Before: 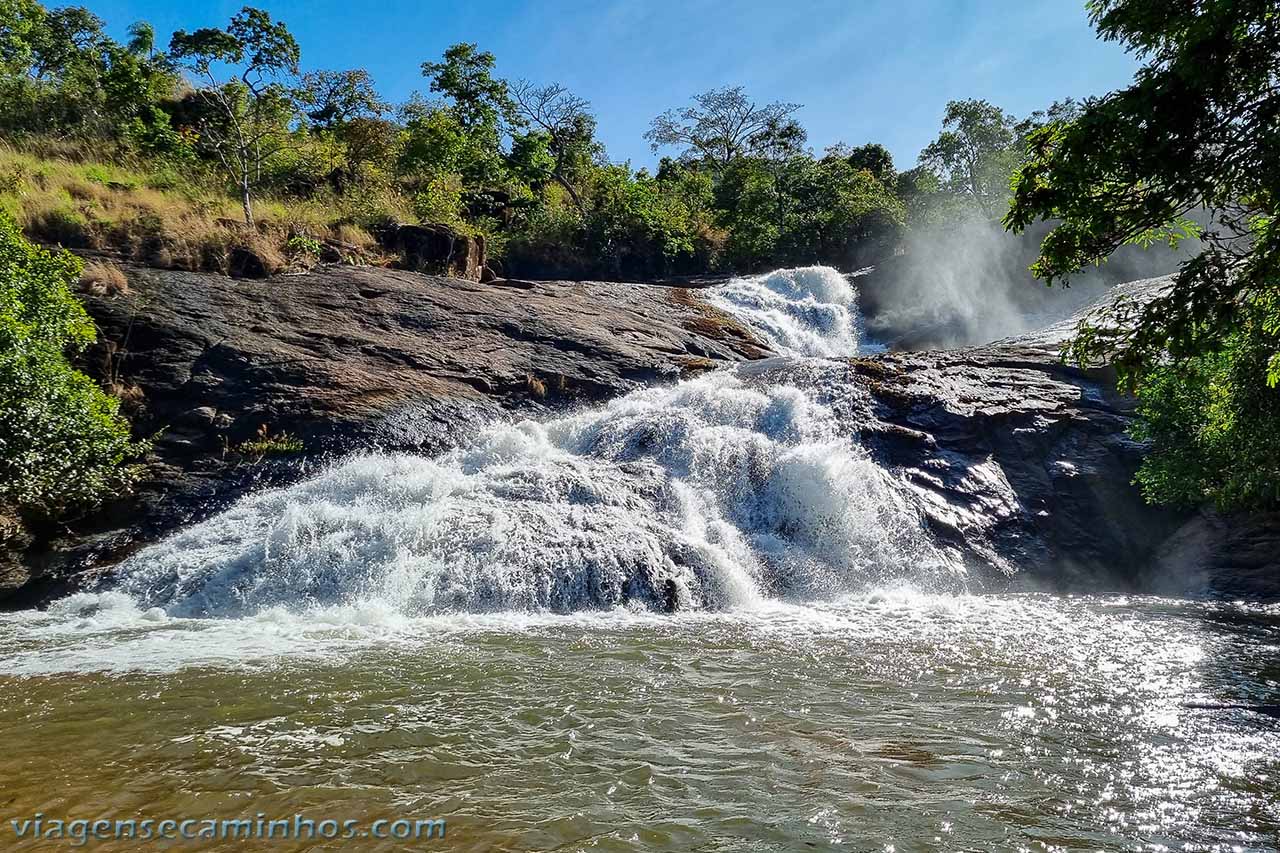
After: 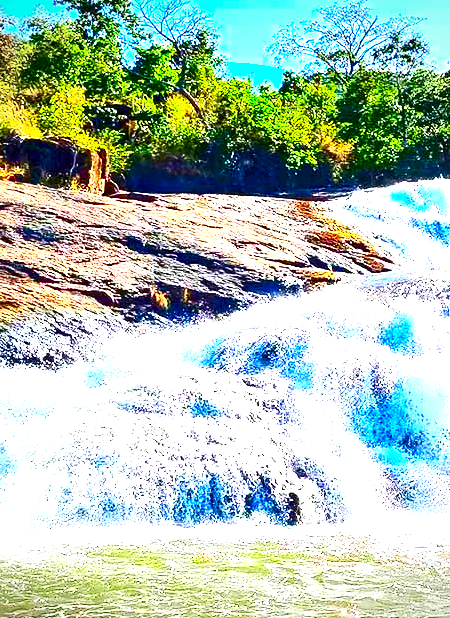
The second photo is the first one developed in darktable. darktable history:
contrast brightness saturation: contrast 0.26, brightness 0.02, saturation 0.87
grain: coarseness 0.09 ISO
levels: levels [0, 0.476, 0.951]
crop and rotate: left 29.476%, top 10.214%, right 35.32%, bottom 17.333%
base curve: curves: ch0 [(0, 0) (0.472, 0.455) (1, 1)], preserve colors none
exposure: black level correction 0, exposure 1.379 EV, compensate exposure bias true, compensate highlight preservation false
color balance rgb: linear chroma grading › shadows -2.2%, linear chroma grading › highlights -15%, linear chroma grading › global chroma -10%, linear chroma grading › mid-tones -10%, perceptual saturation grading › global saturation 45%, perceptual saturation grading › highlights -50%, perceptual saturation grading › shadows 30%, perceptual brilliance grading › global brilliance 18%, global vibrance 45%
vignetting: unbound false
